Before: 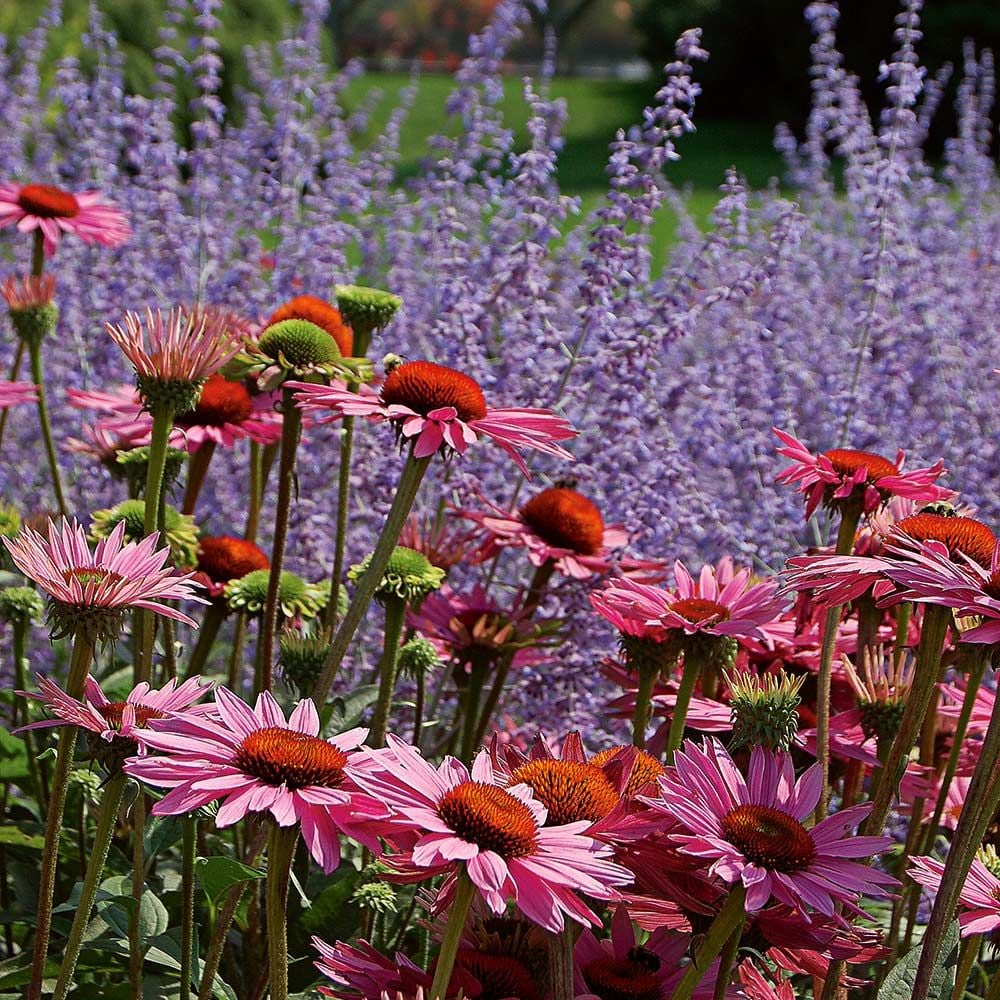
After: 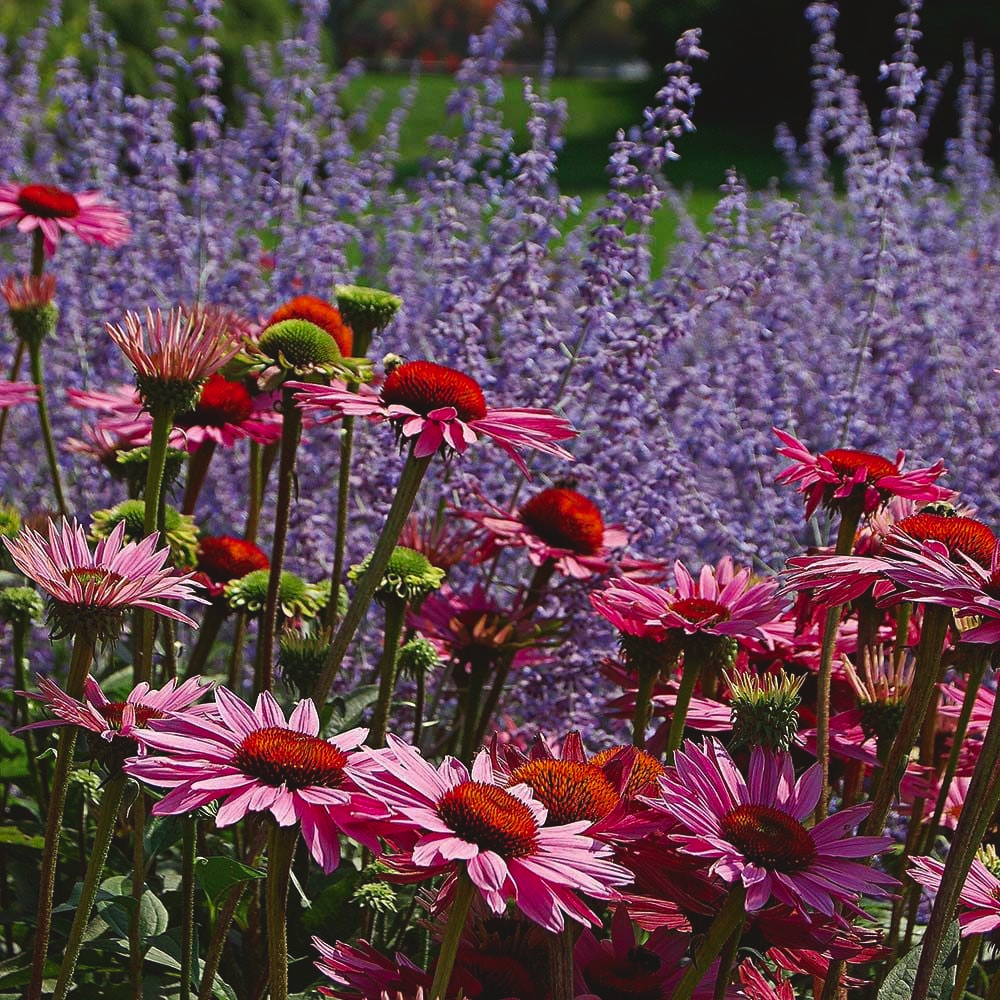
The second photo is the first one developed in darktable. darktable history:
exposure: black level correction -0.015, compensate highlight preservation false
contrast brightness saturation: contrast 0.07, brightness -0.14, saturation 0.11
